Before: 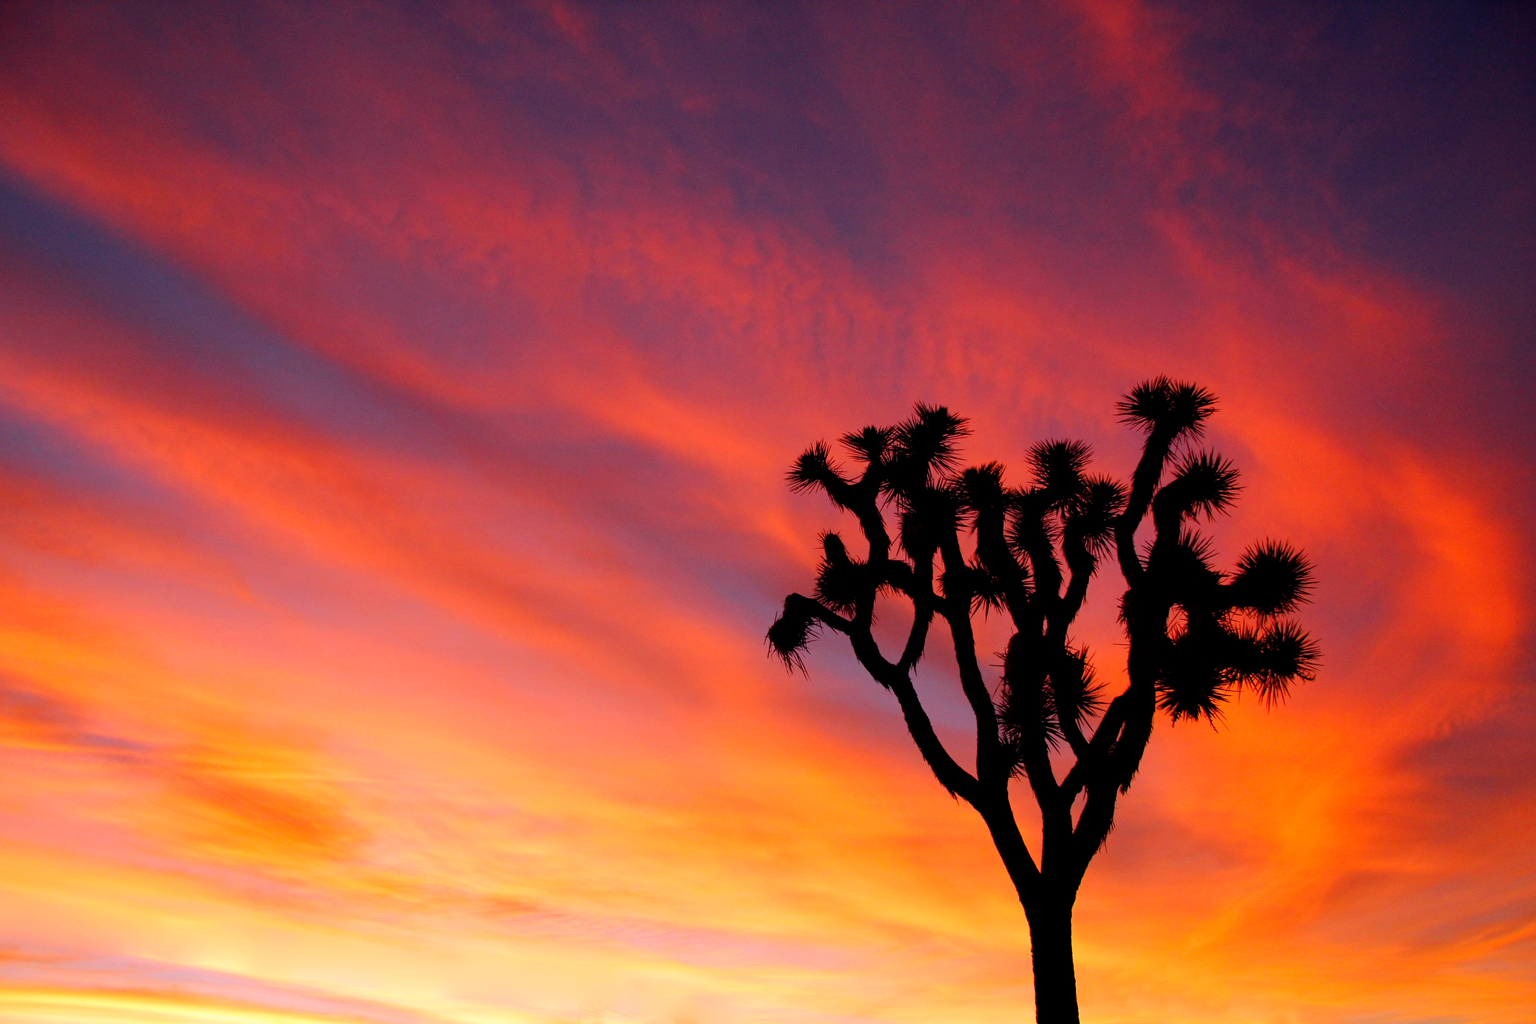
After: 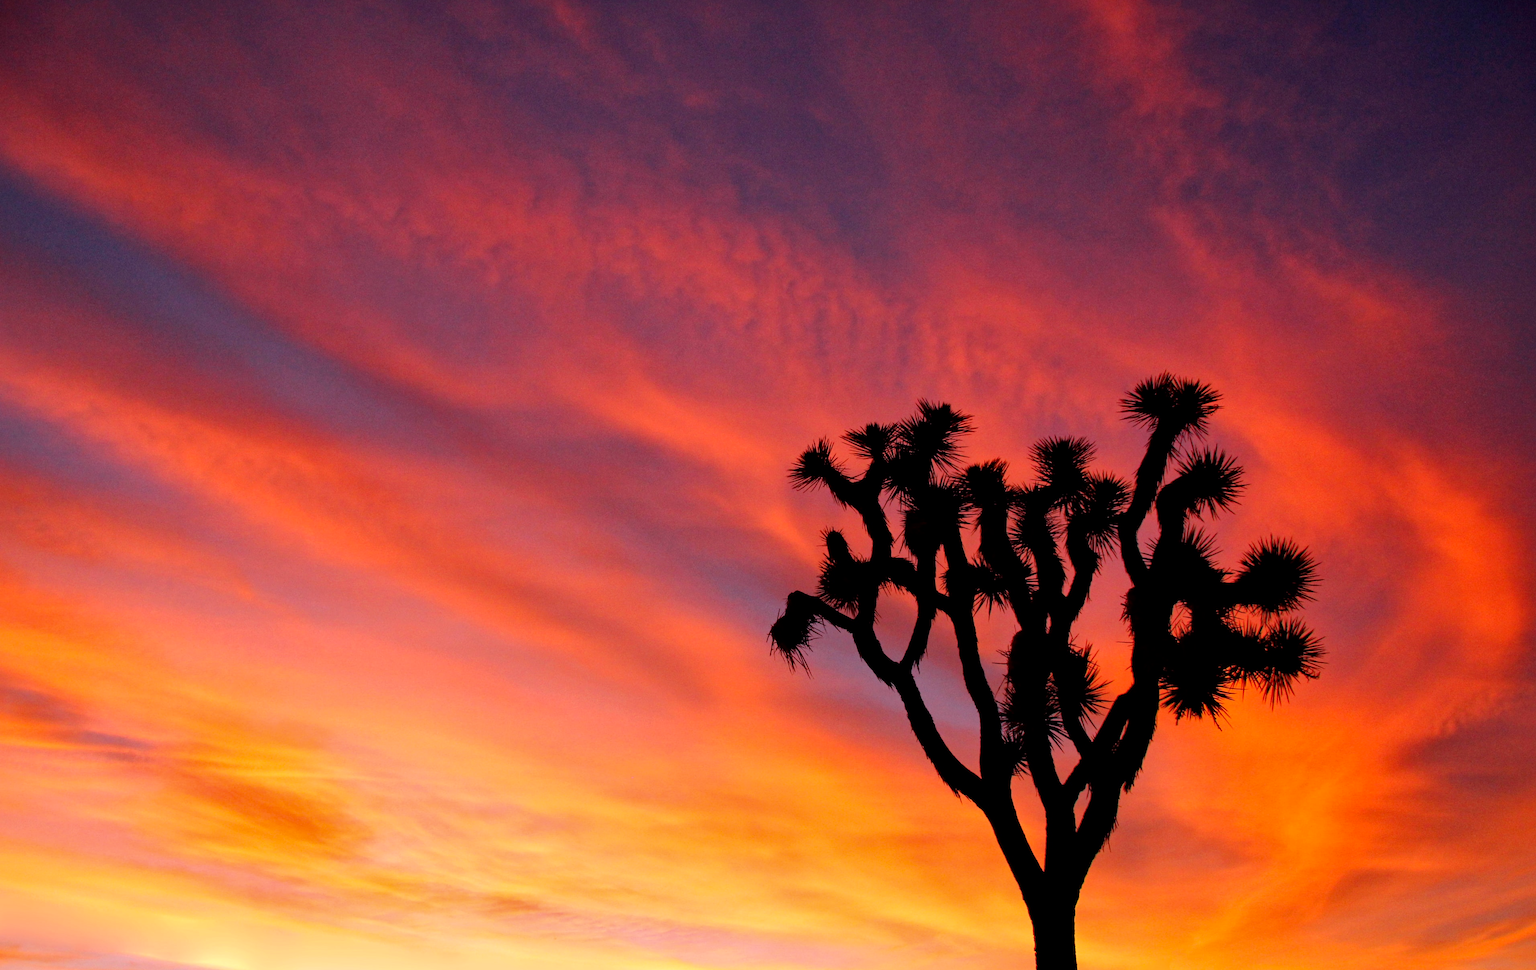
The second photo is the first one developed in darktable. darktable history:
local contrast: mode bilateral grid, contrast 20, coarseness 50, detail 141%, midtone range 0.2
crop: top 0.448%, right 0.264%, bottom 5.045%
color correction: highlights b* 3
